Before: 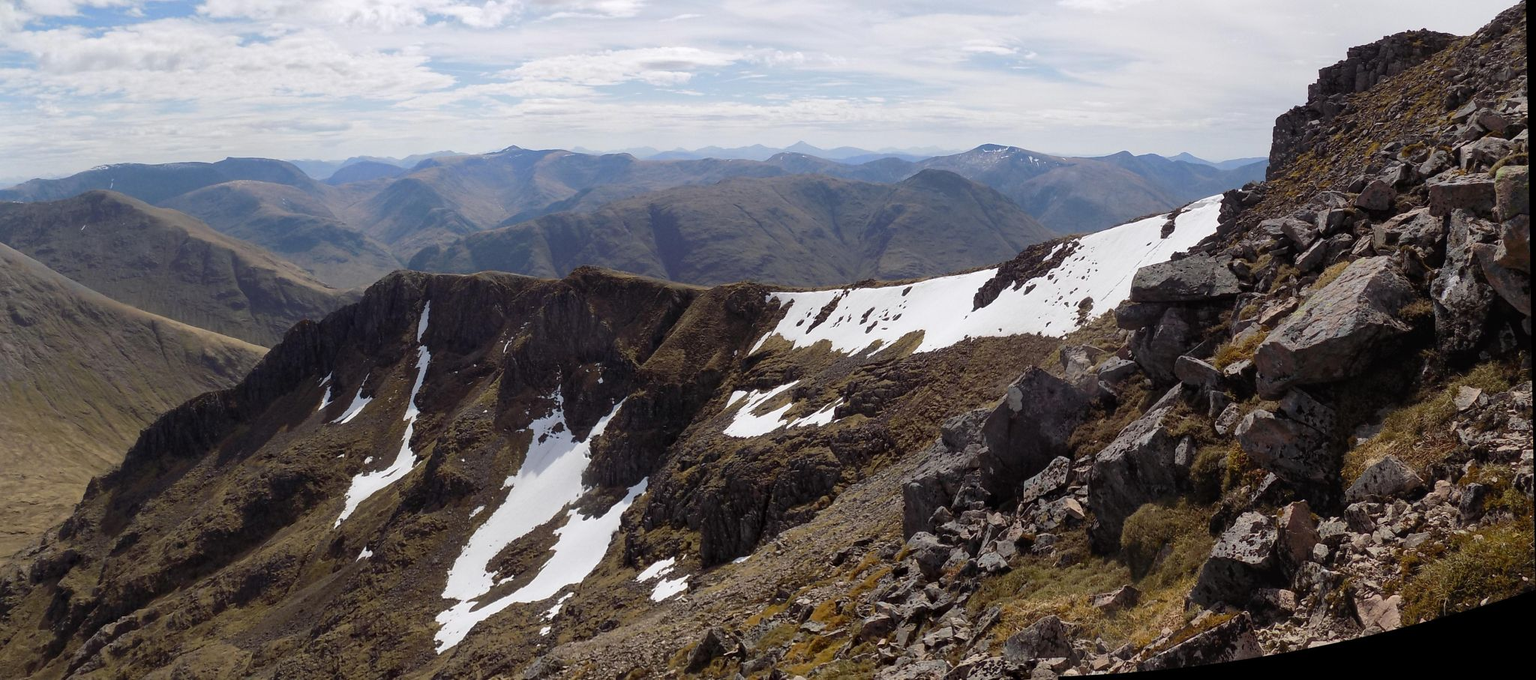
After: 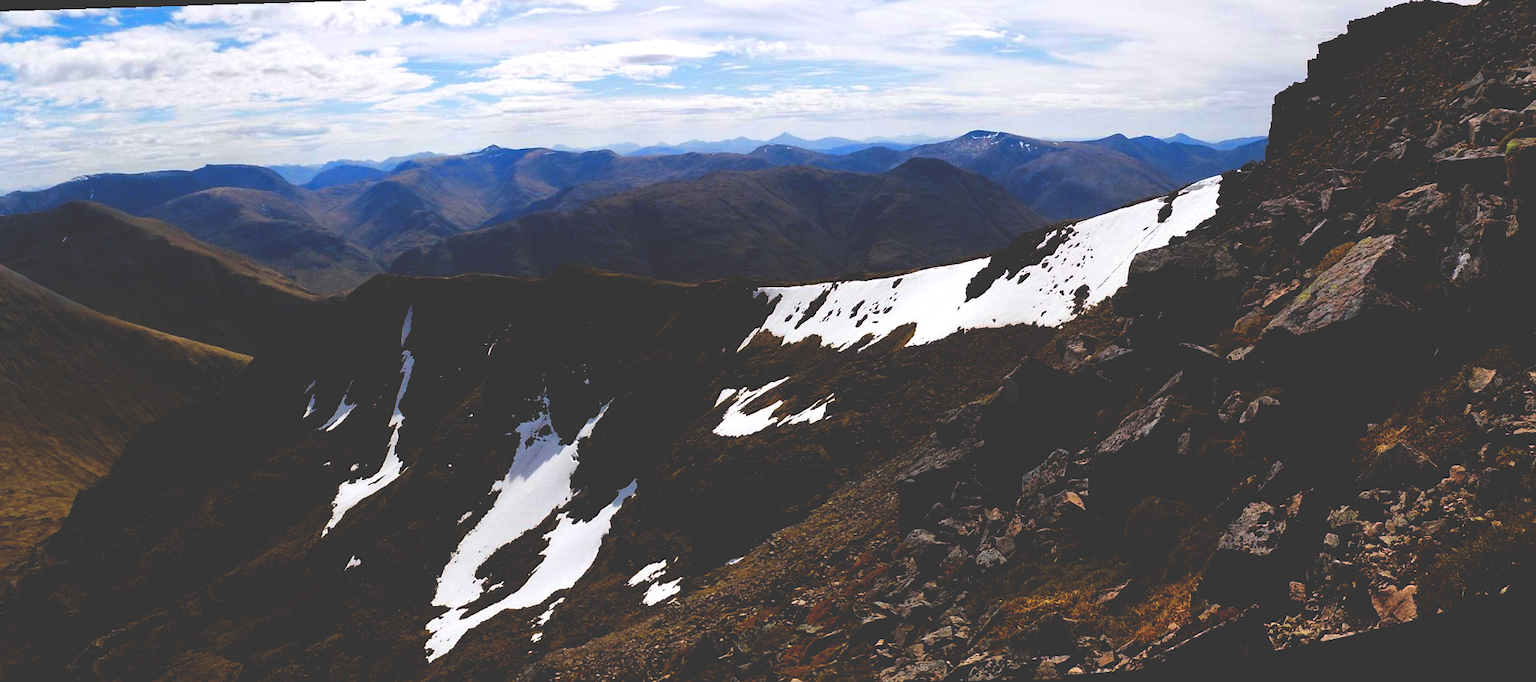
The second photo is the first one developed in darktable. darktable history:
color balance rgb: perceptual saturation grading › global saturation 20%, global vibrance 20%
base curve: curves: ch0 [(0, 0.036) (0.083, 0.04) (0.804, 1)], preserve colors none
tone equalizer: -7 EV 0.18 EV, -6 EV 0.12 EV, -5 EV 0.08 EV, -4 EV 0.04 EV, -2 EV -0.02 EV, -1 EV -0.04 EV, +0 EV -0.06 EV, luminance estimator HSV value / RGB max
rotate and perspective: rotation -1.32°, lens shift (horizontal) -0.031, crop left 0.015, crop right 0.985, crop top 0.047, crop bottom 0.982
